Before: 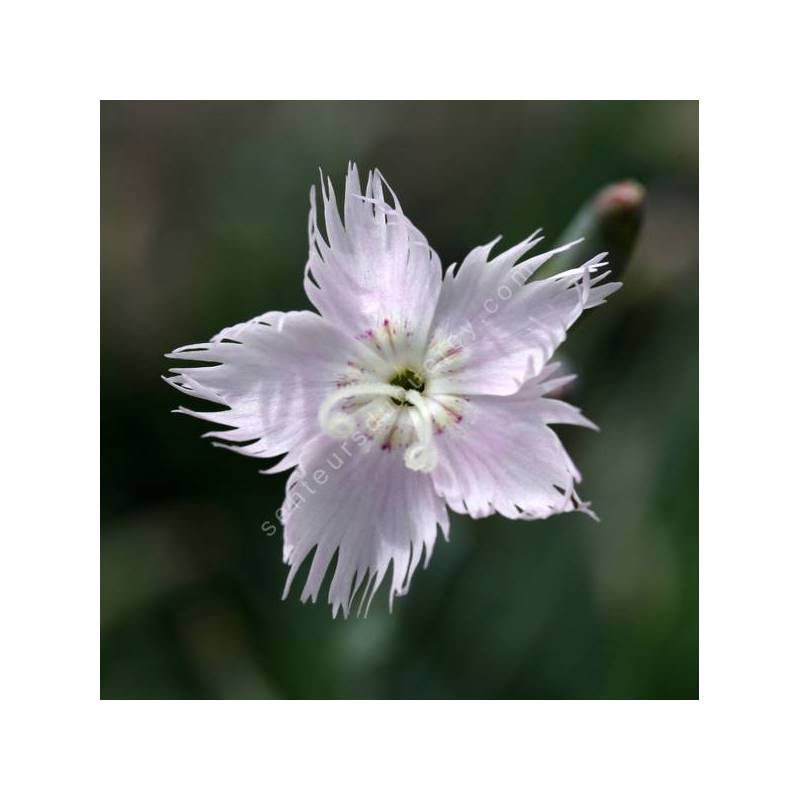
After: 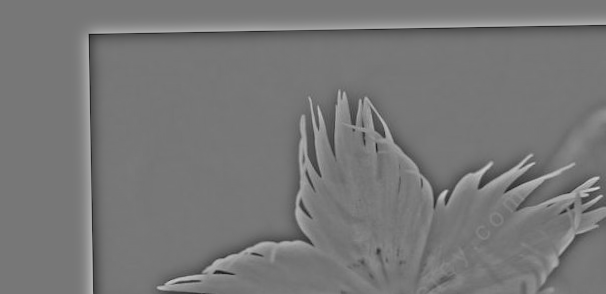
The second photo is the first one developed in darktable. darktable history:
rotate and perspective: rotation -1°, crop left 0.011, crop right 0.989, crop top 0.025, crop bottom 0.975
crop: left 0.579%, top 7.627%, right 23.167%, bottom 54.275%
highpass: sharpness 25.84%, contrast boost 14.94%
